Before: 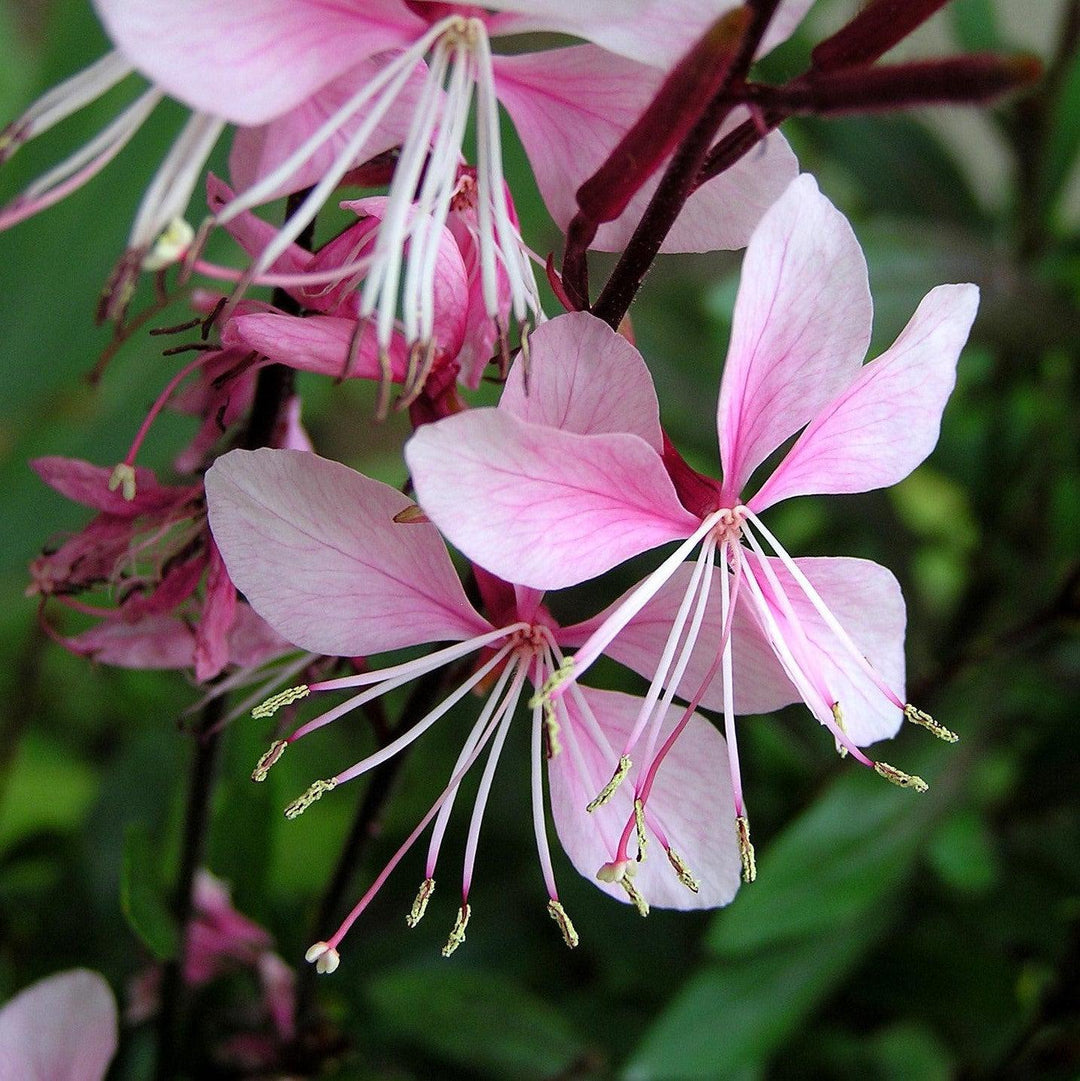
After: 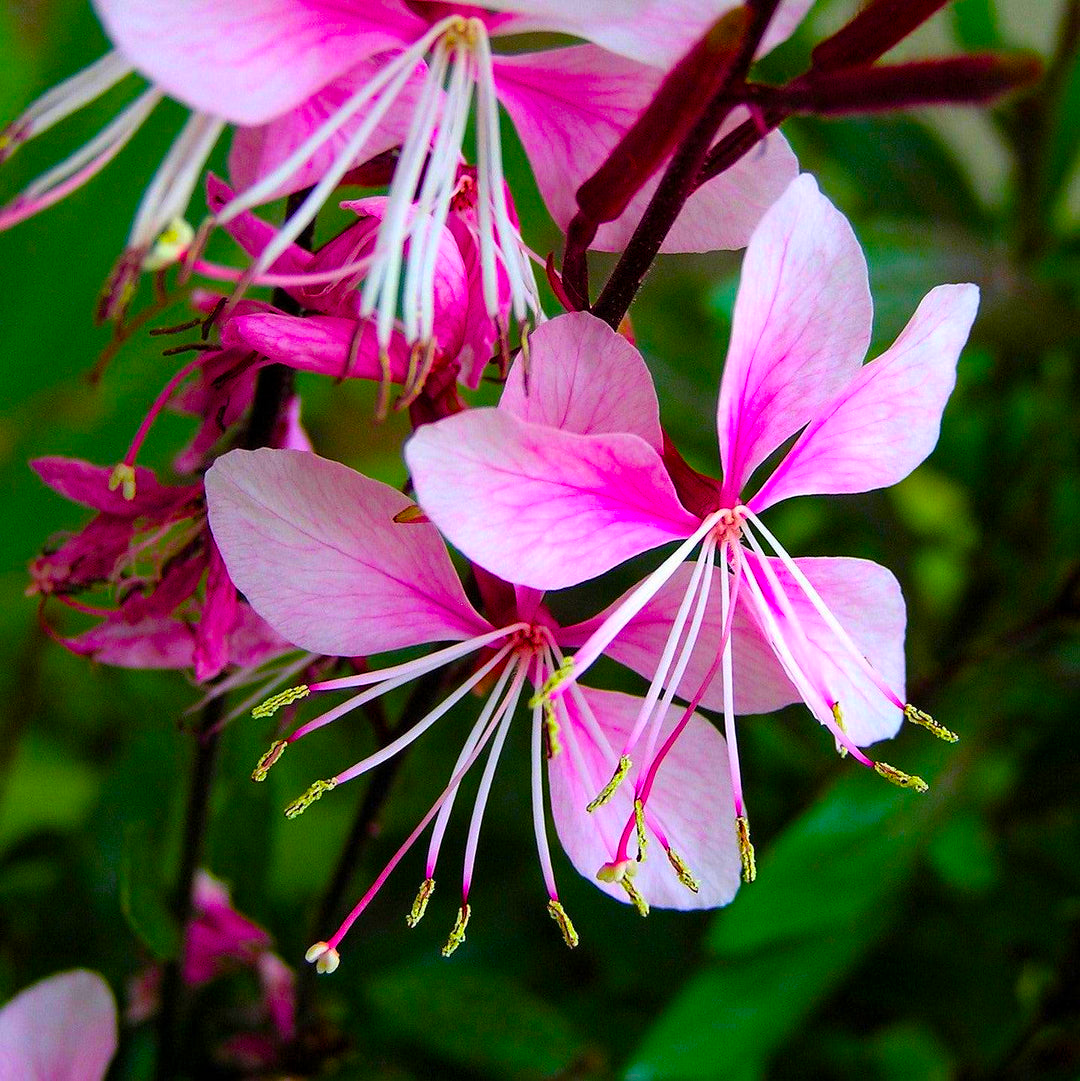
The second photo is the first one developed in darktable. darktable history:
color balance rgb: linear chroma grading › global chroma 42%, perceptual saturation grading › global saturation 42%, global vibrance 33%
tone equalizer: on, module defaults
